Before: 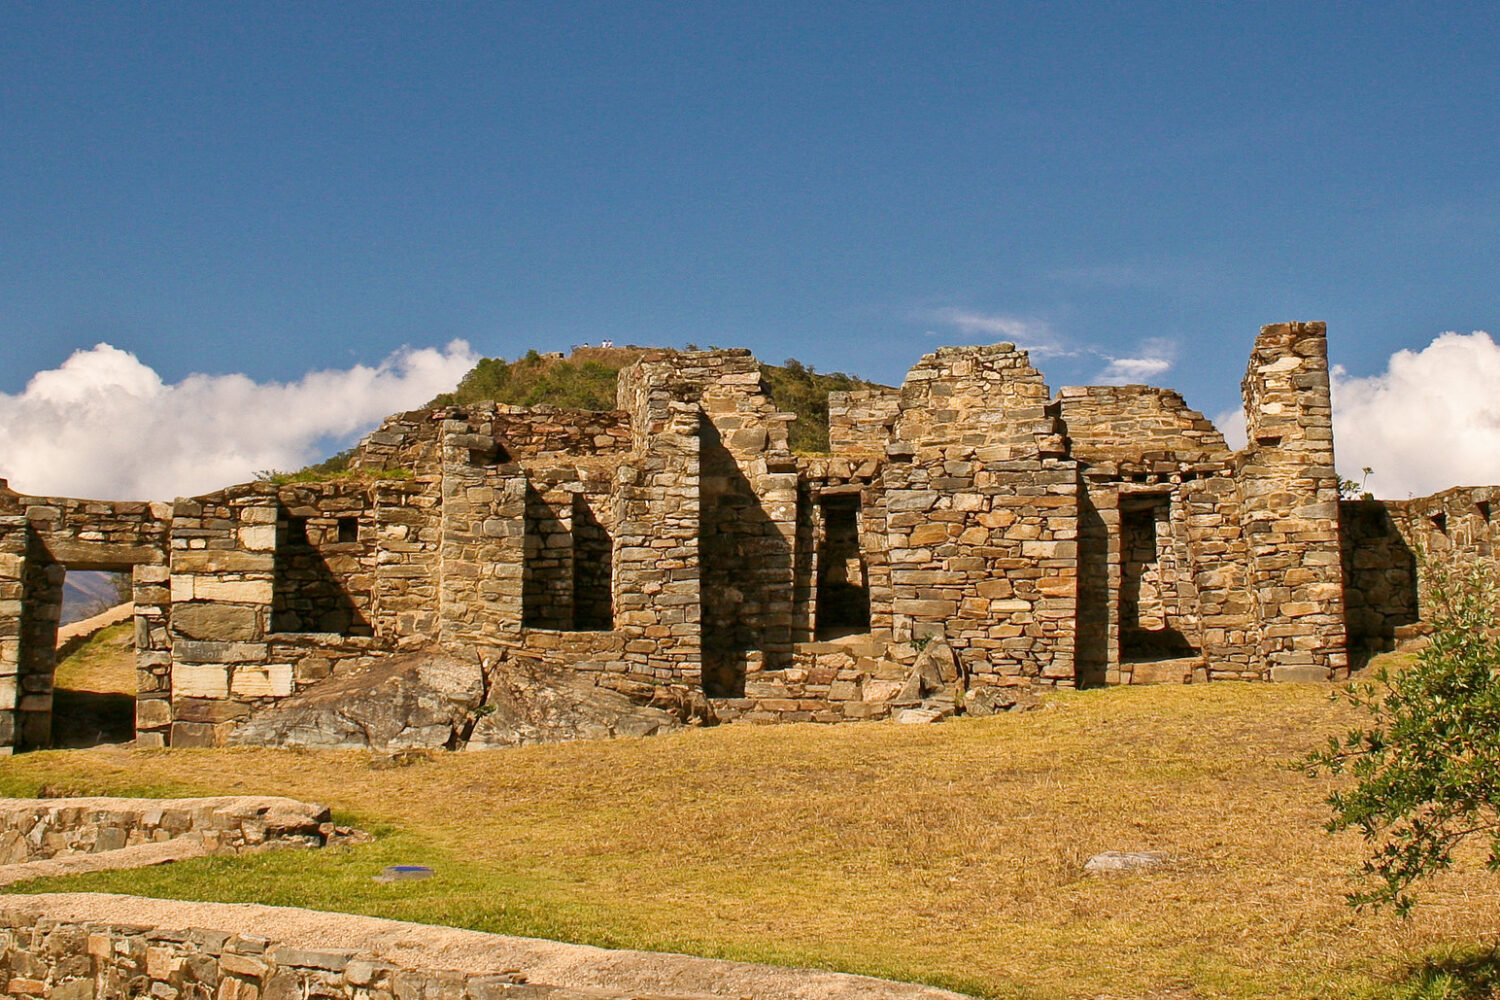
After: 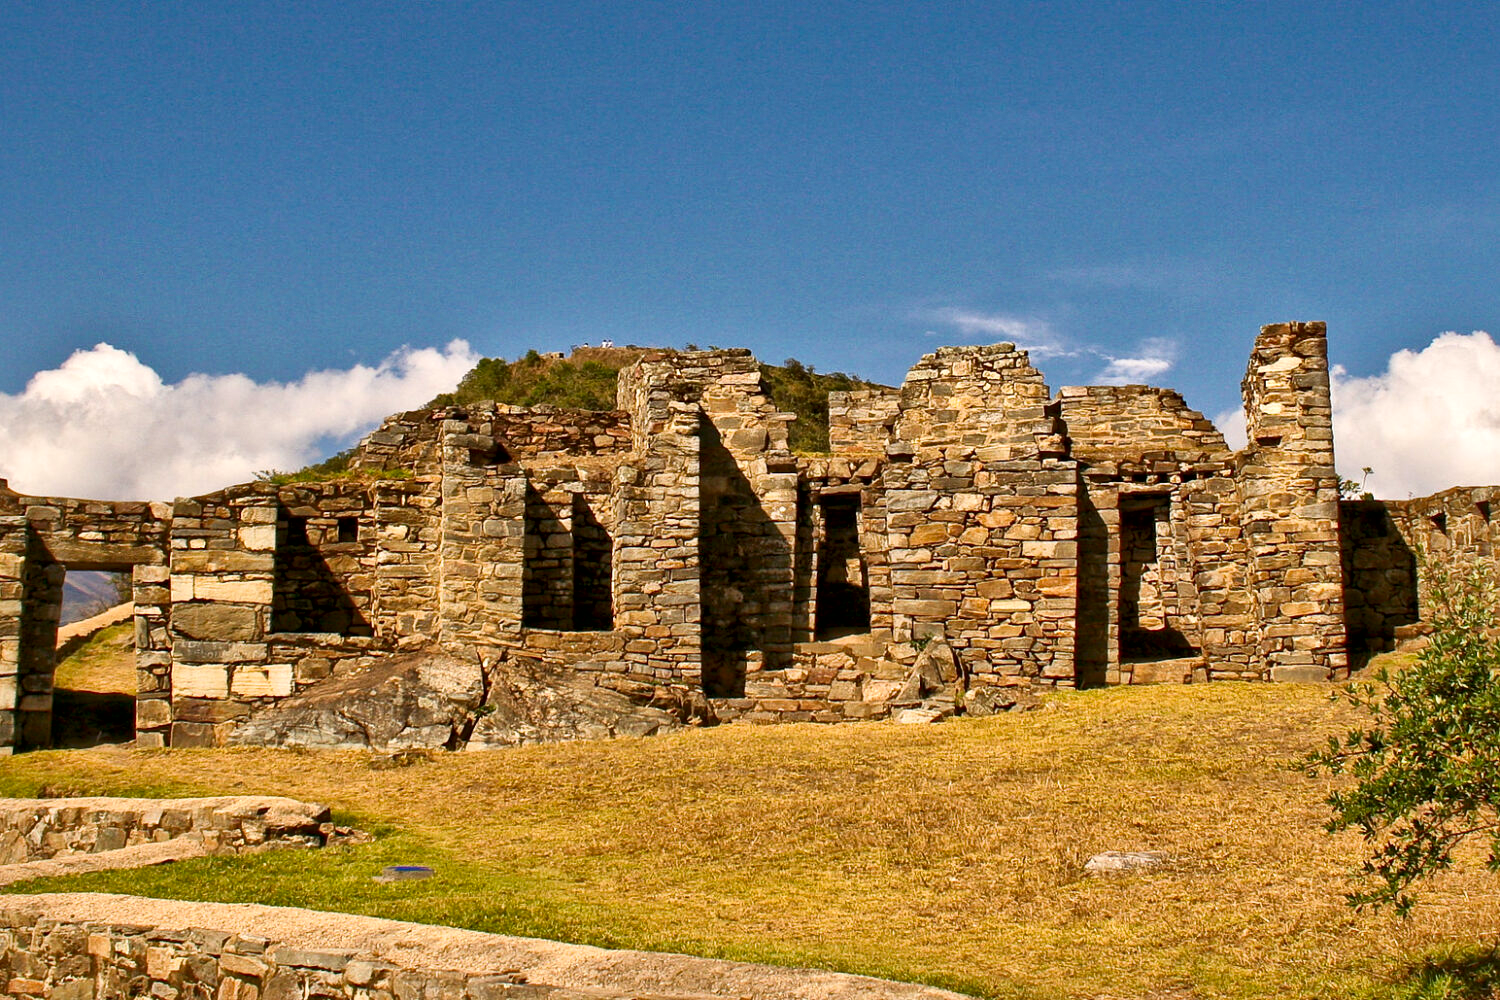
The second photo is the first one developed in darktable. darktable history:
local contrast: mode bilateral grid, contrast 25, coarseness 60, detail 151%, midtone range 0.2
contrast brightness saturation: contrast 0.04, saturation 0.16
